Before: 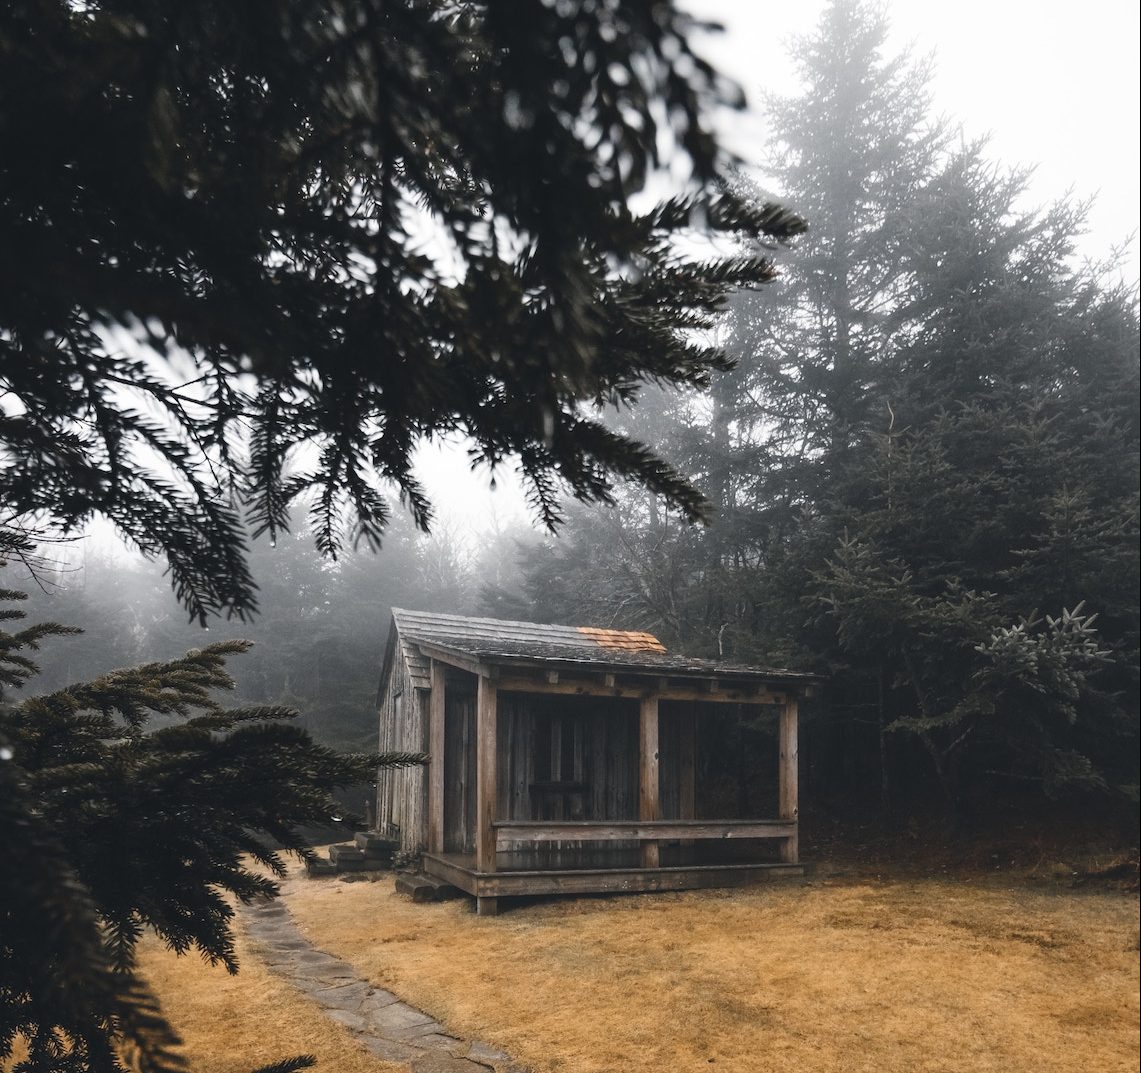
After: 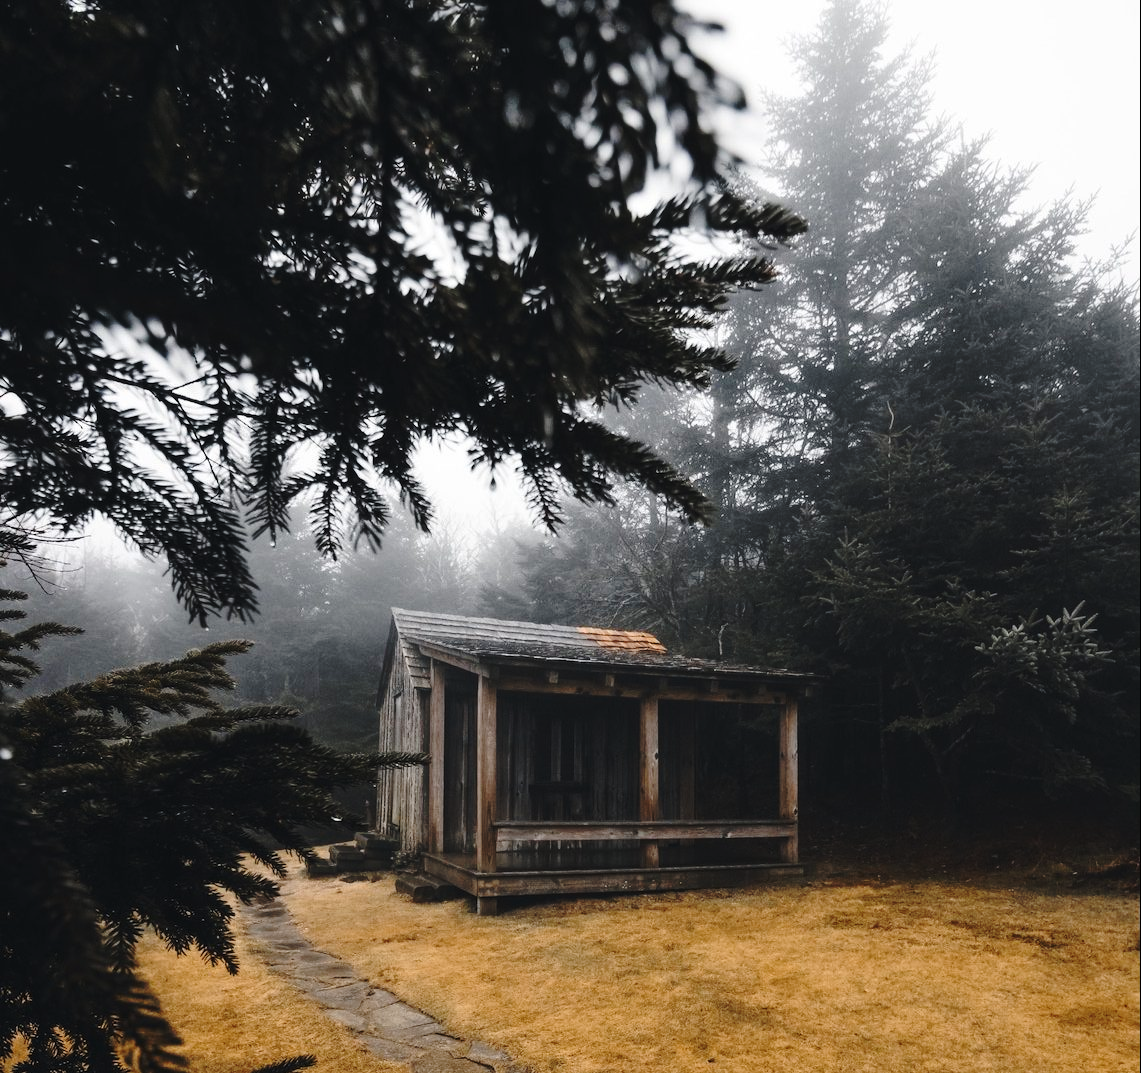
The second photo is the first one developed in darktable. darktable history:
base curve: curves: ch0 [(0, 0) (0.073, 0.04) (0.157, 0.139) (0.492, 0.492) (0.758, 0.758) (1, 1)], preserve colors none
